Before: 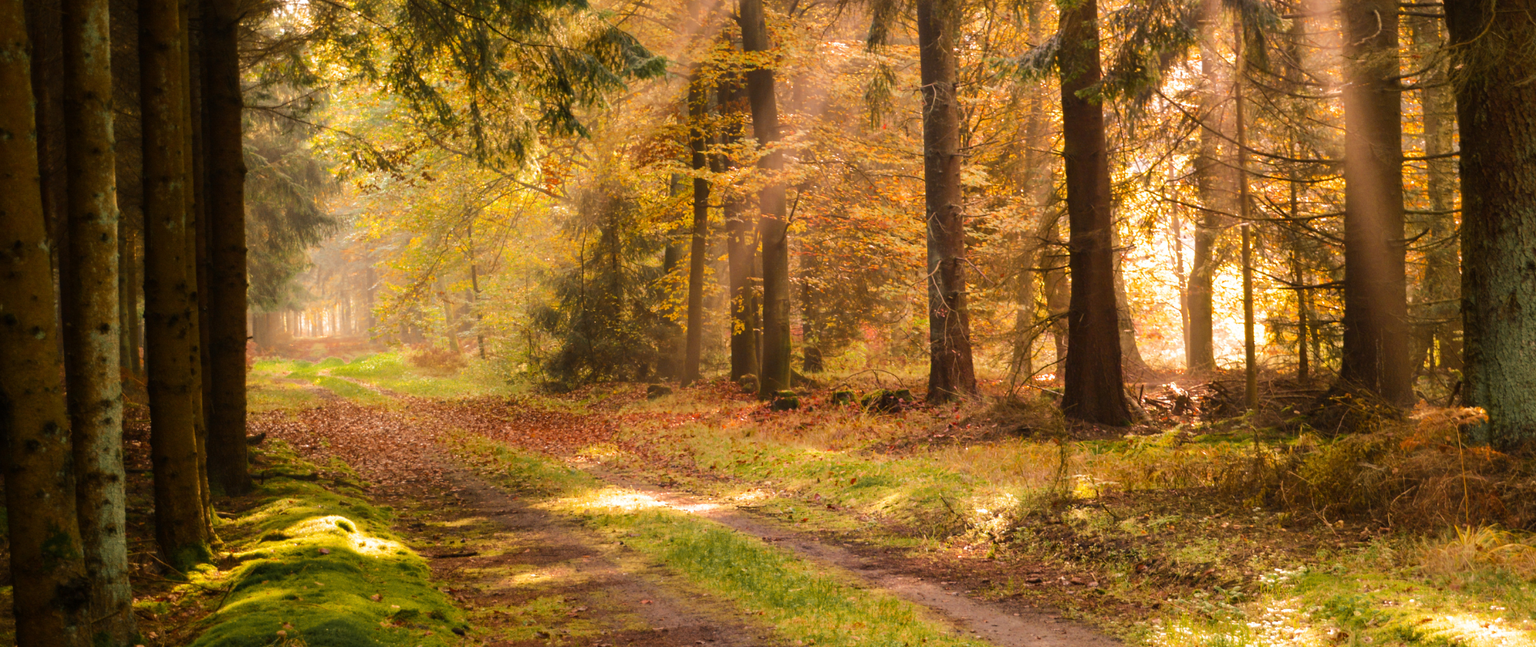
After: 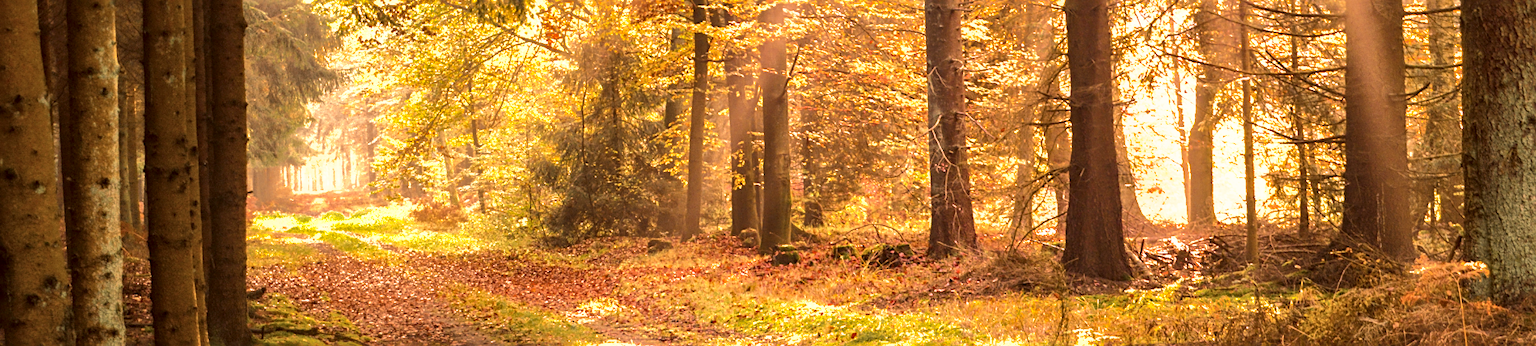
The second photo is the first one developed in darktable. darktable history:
color correction: highlights a* 10.18, highlights b* 9.7, shadows a* 9.12, shadows b* 8.42, saturation 0.802
tone equalizer: edges refinement/feathering 500, mask exposure compensation -1.57 EV, preserve details no
sharpen: on, module defaults
shadows and highlights: shadows 40.26, highlights -59.87
local contrast: on, module defaults
contrast equalizer: y [[0.5, 0.5, 0.544, 0.569, 0.5, 0.5], [0.5 ×6], [0.5 ×6], [0 ×6], [0 ×6]], mix 0.297
crop and rotate: top 22.619%, bottom 23.674%
exposure: black level correction 0, exposure 1.001 EV, compensate highlight preservation false
